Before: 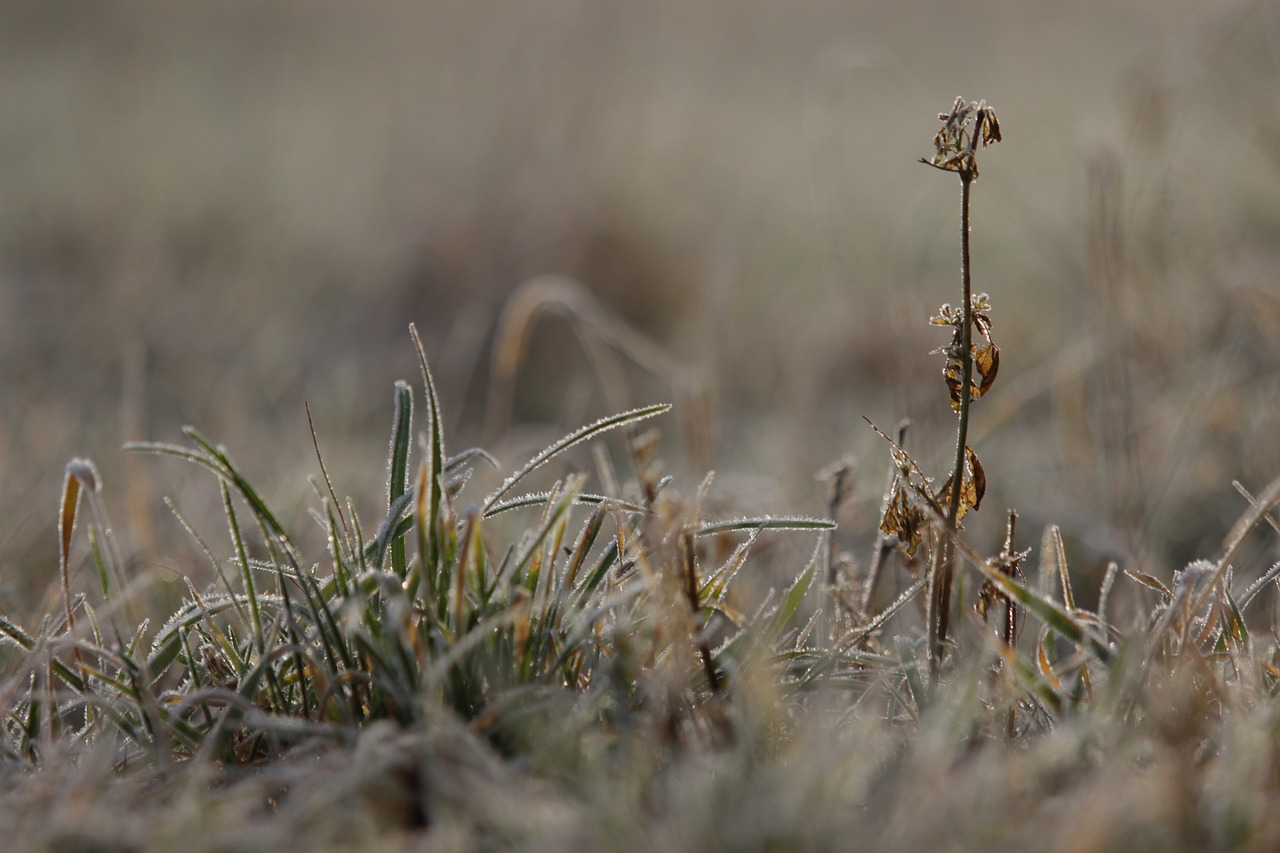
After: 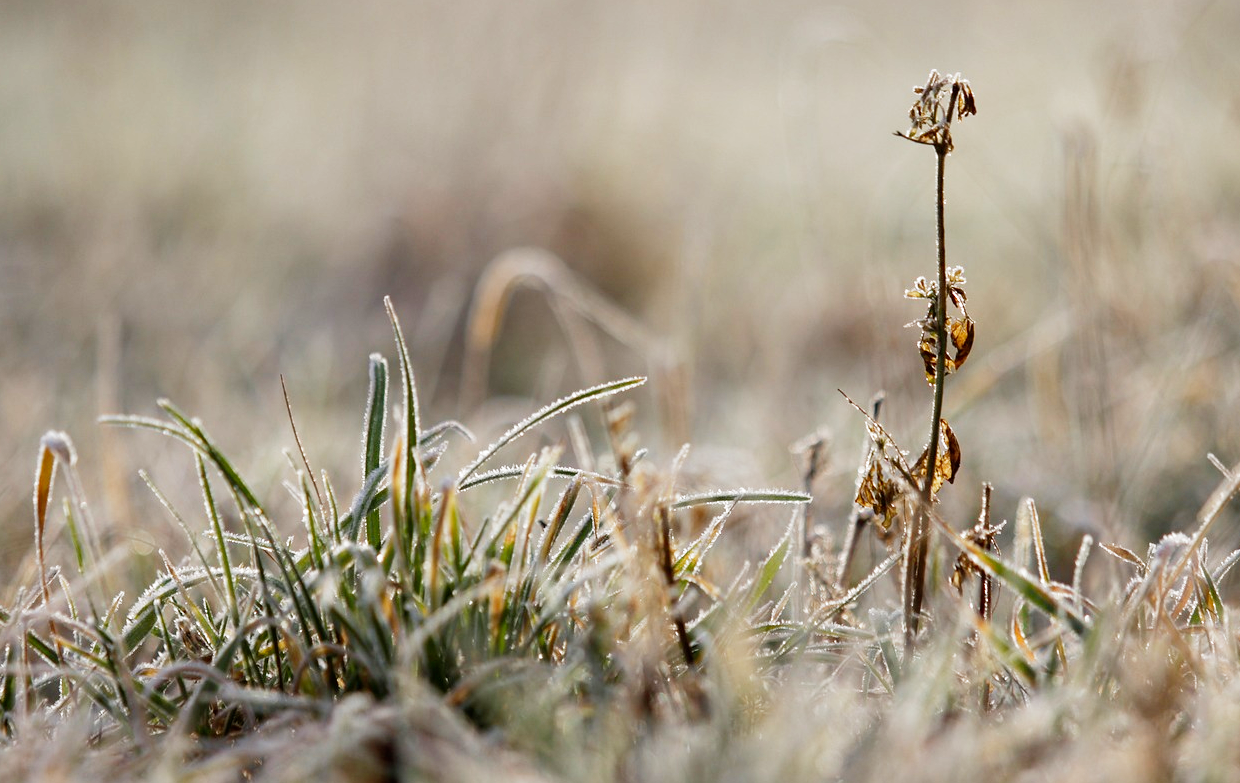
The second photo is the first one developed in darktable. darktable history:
crop: left 1.964%, top 3.251%, right 1.122%, bottom 4.933%
filmic rgb: middle gray luminance 12.74%, black relative exposure -10.13 EV, white relative exposure 3.47 EV, threshold 6 EV, target black luminance 0%, hardness 5.74, latitude 44.69%, contrast 1.221, highlights saturation mix 5%, shadows ↔ highlights balance 26.78%, add noise in highlights 0, preserve chrominance no, color science v3 (2019), use custom middle-gray values true, iterations of high-quality reconstruction 0, contrast in highlights soft, enable highlight reconstruction true
exposure: exposure 0.559 EV, compensate highlight preservation false
